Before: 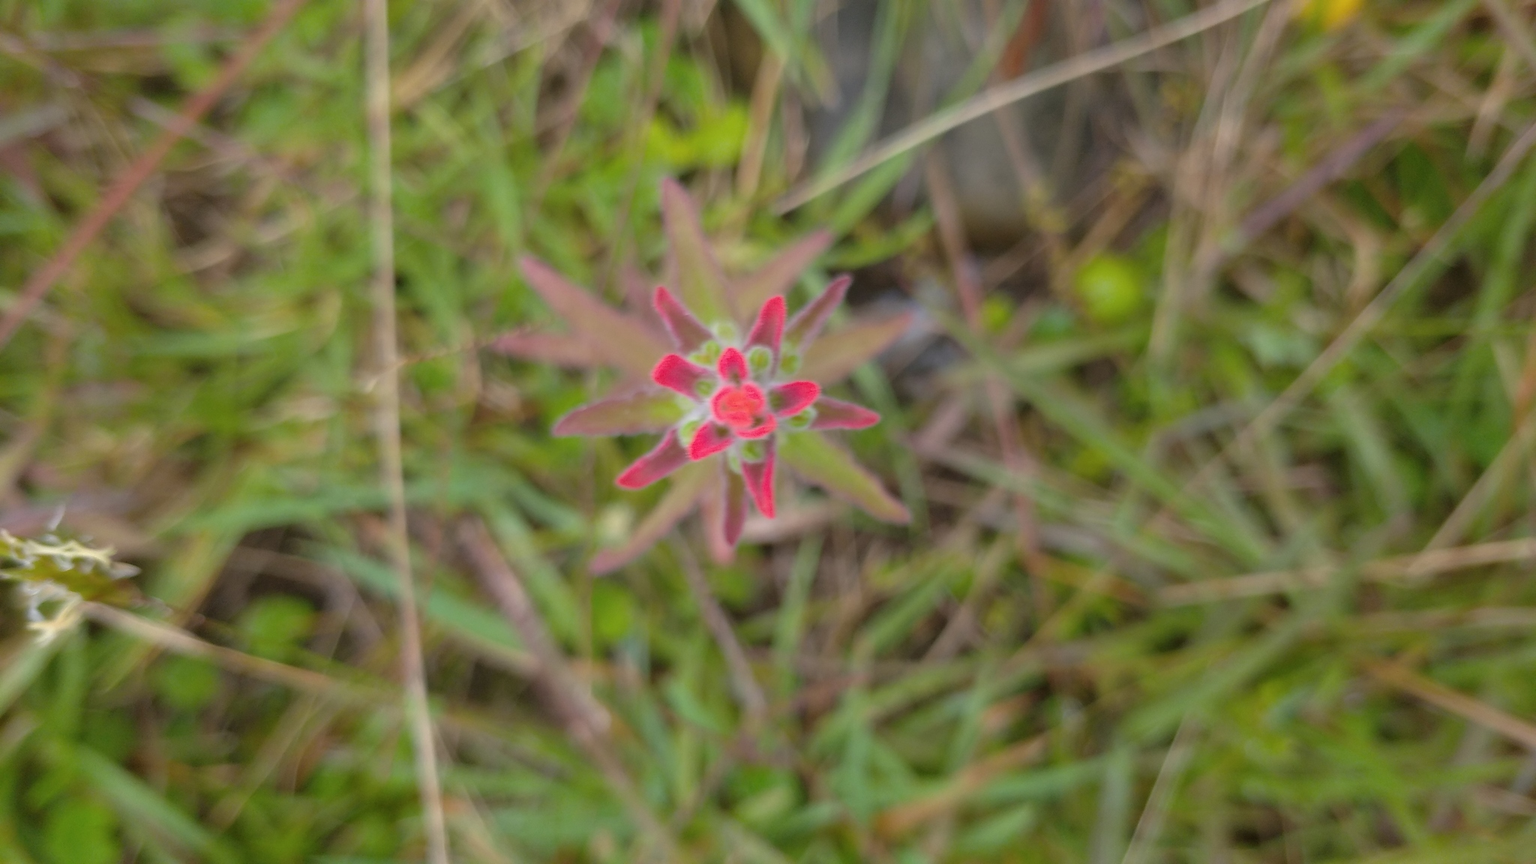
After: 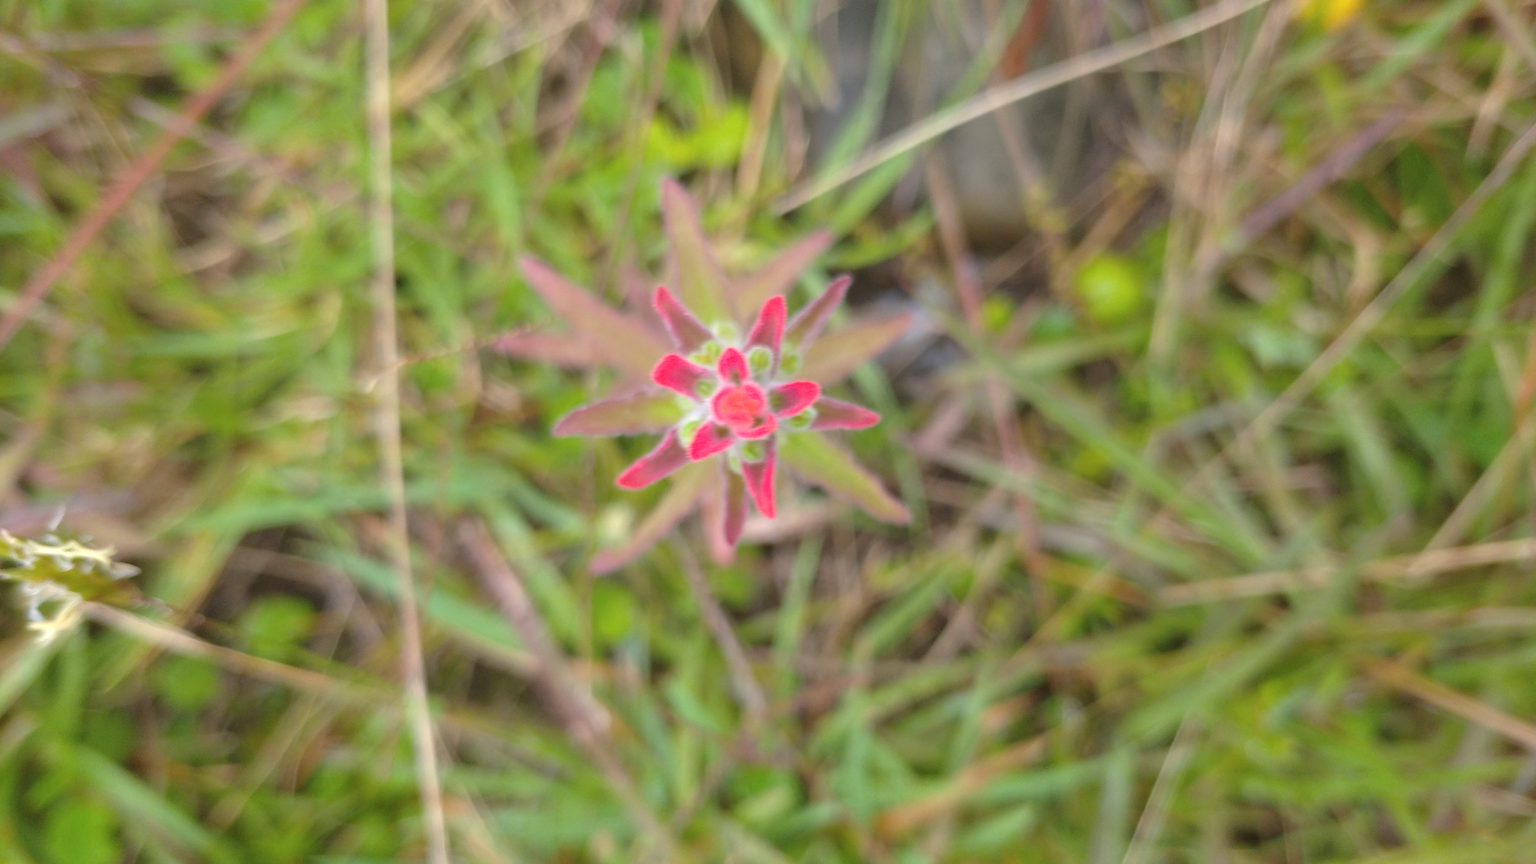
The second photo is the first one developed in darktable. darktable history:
exposure: black level correction -0.002, exposure 0.543 EV, compensate exposure bias true, compensate highlight preservation false
